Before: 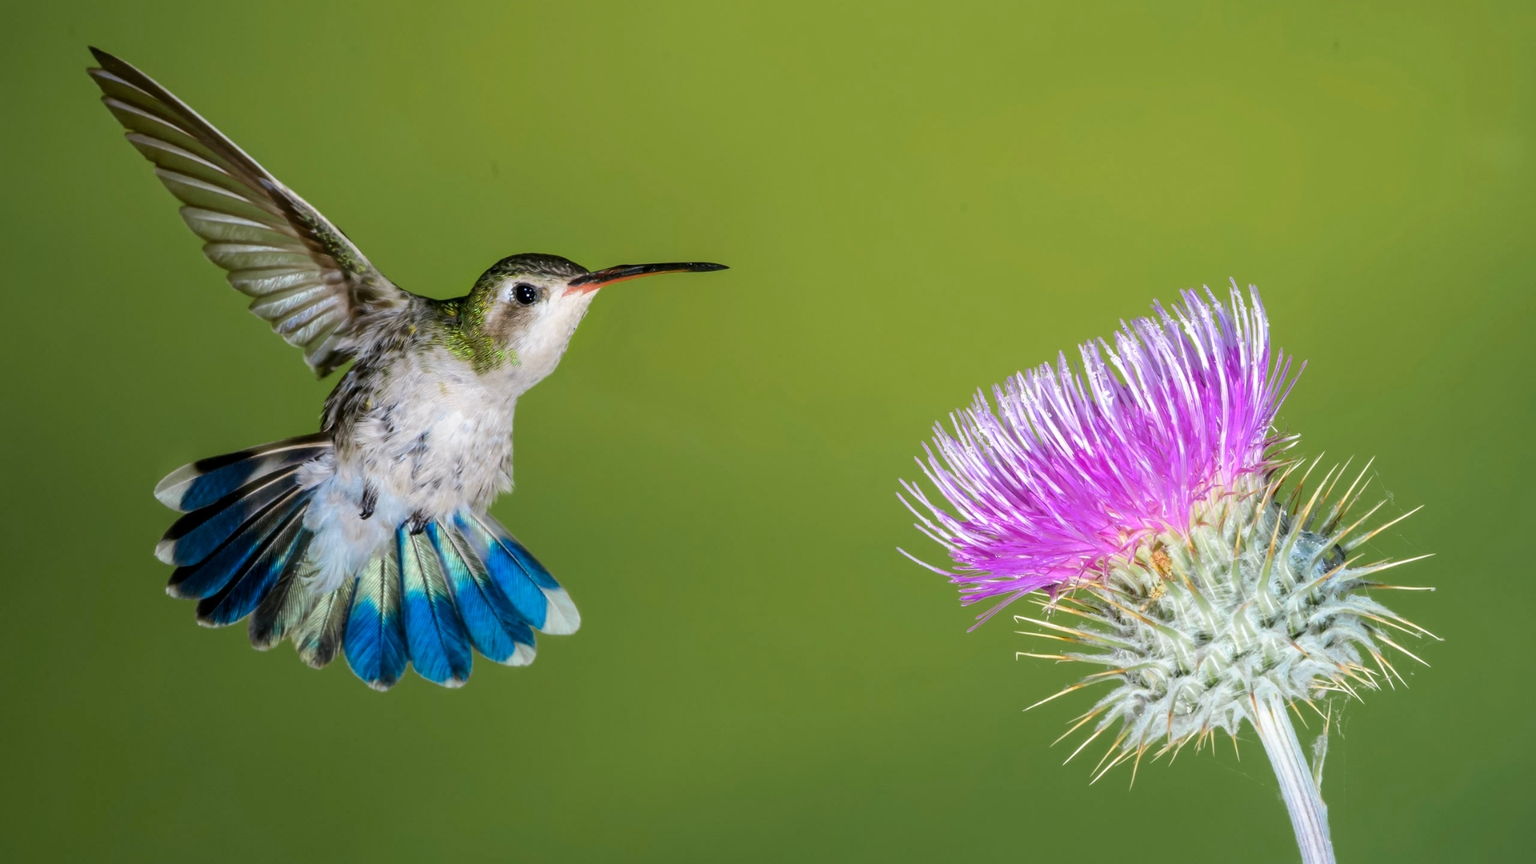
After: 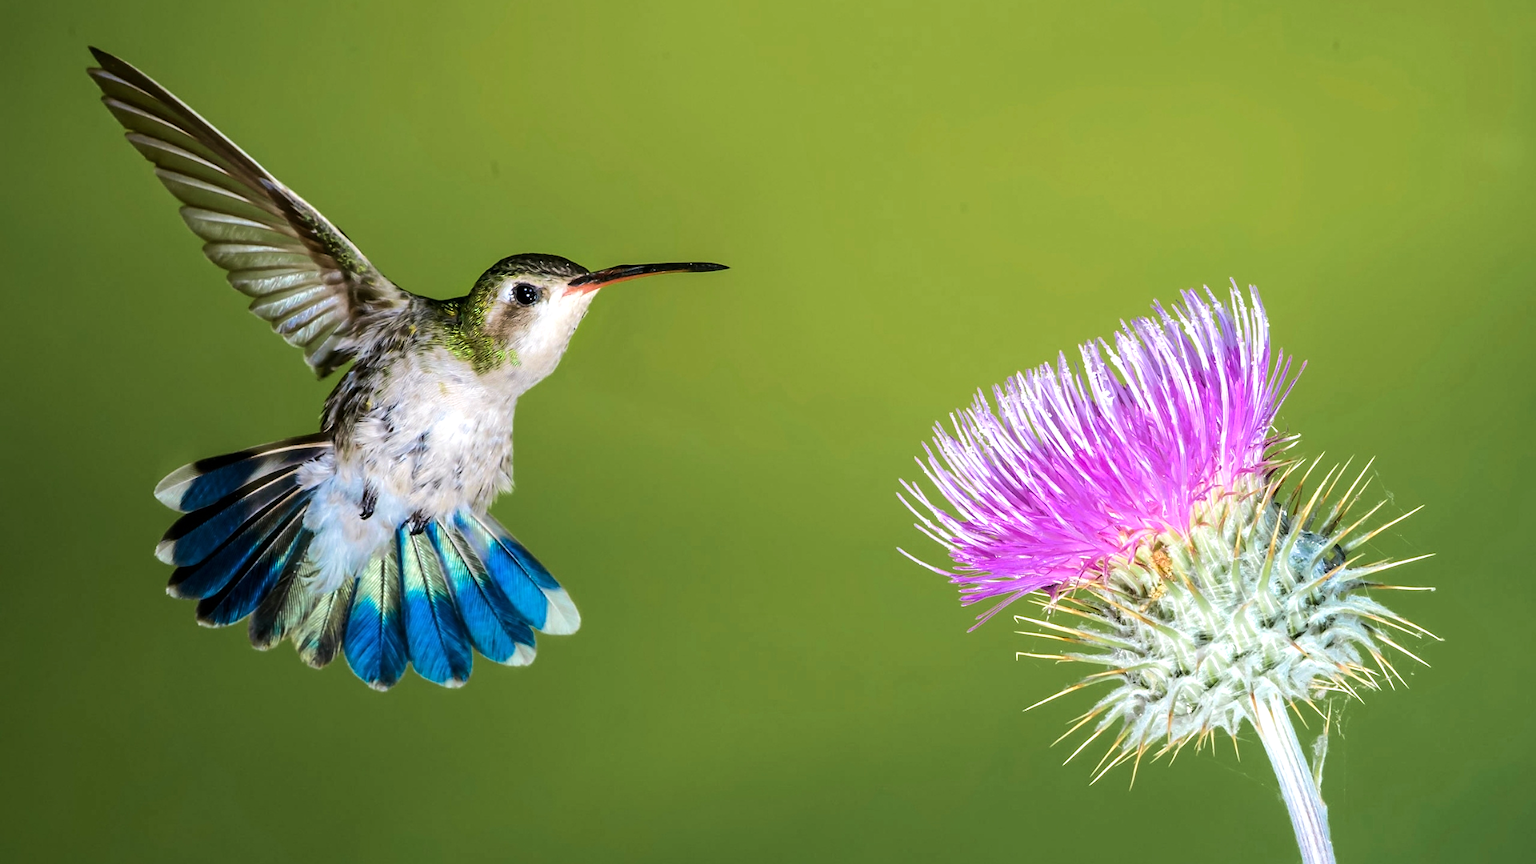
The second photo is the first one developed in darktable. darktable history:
tone equalizer: -8 EV -0.385 EV, -7 EV -0.368 EV, -6 EV -0.298 EV, -5 EV -0.235 EV, -3 EV 0.253 EV, -2 EV 0.326 EV, -1 EV 0.383 EV, +0 EV 0.388 EV, edges refinement/feathering 500, mask exposure compensation -1.57 EV, preserve details no
sharpen: radius 1.518, amount 0.36, threshold 1.479
velvia: on, module defaults
